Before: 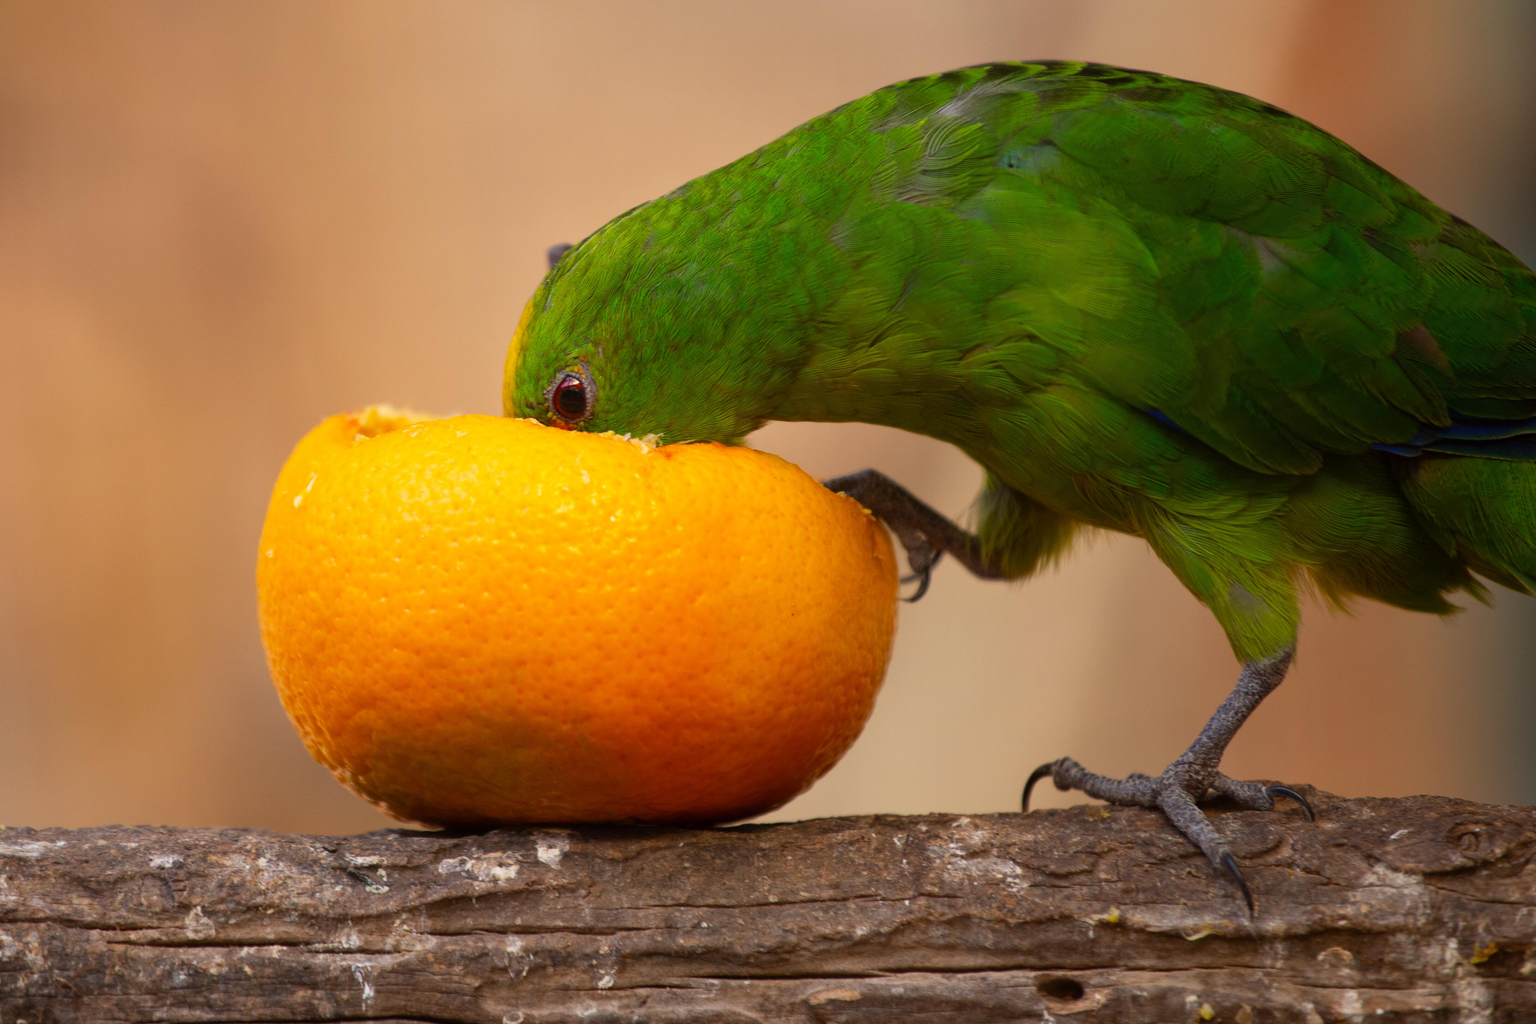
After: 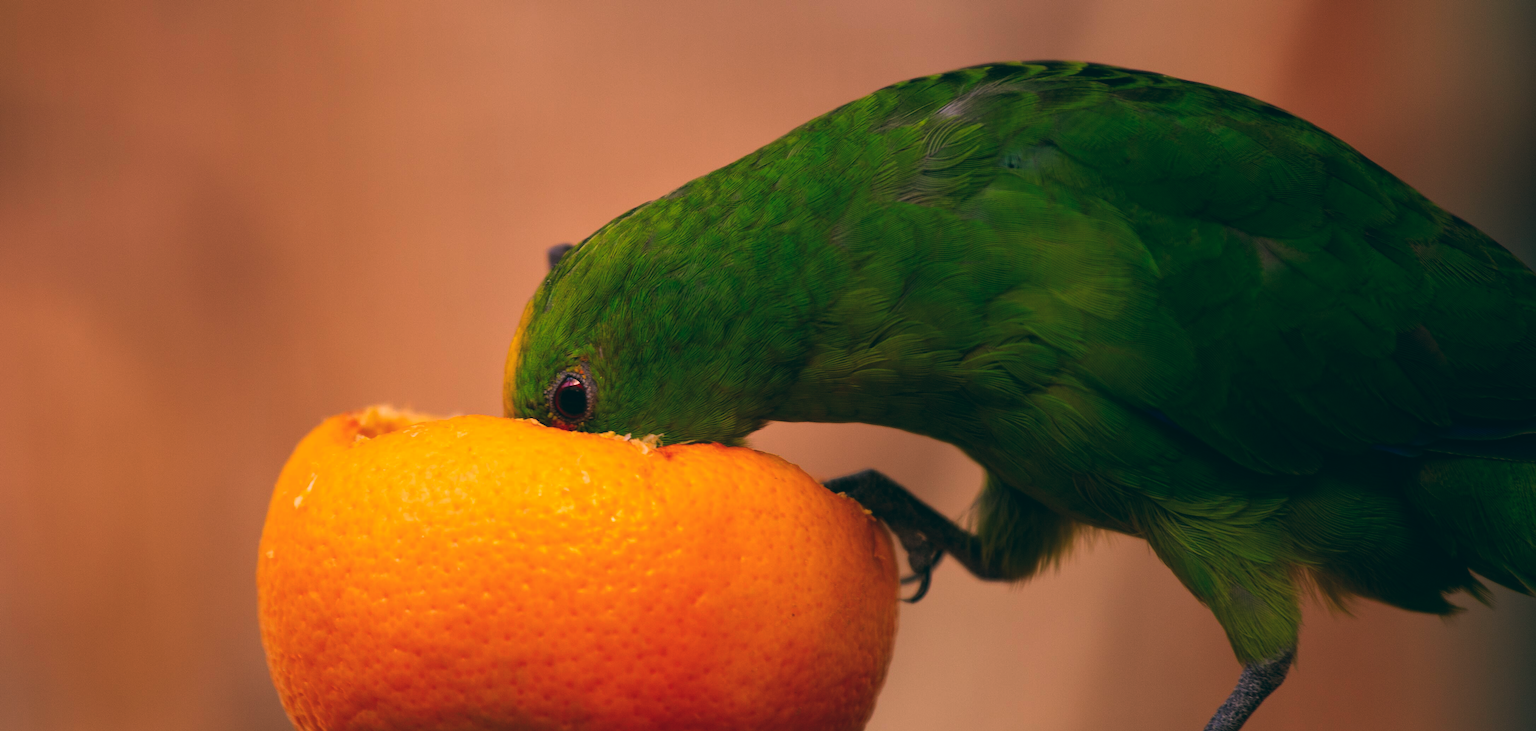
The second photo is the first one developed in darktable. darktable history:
color balance: lift [1.016, 0.983, 1, 1.017], gamma [0.78, 1.018, 1.043, 0.957], gain [0.786, 1.063, 0.937, 1.017], input saturation 118.26%, contrast 13.43%, contrast fulcrum 21.62%, output saturation 82.76%
color correction: highlights a* 12.23, highlights b* 5.41
crop: bottom 28.576%
